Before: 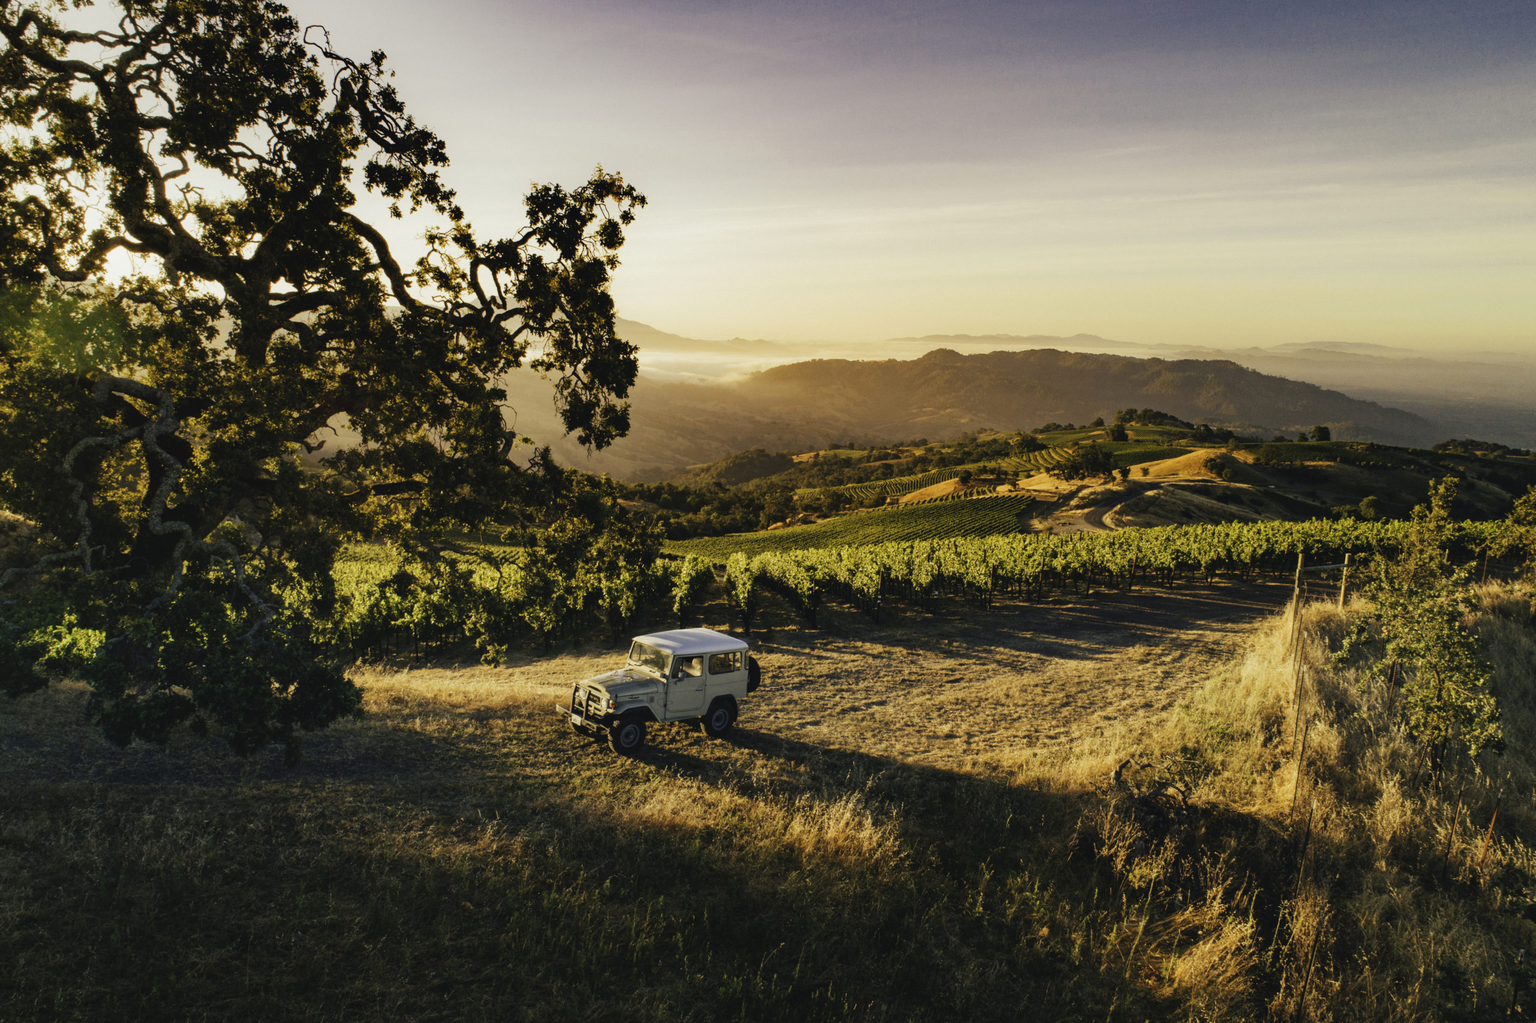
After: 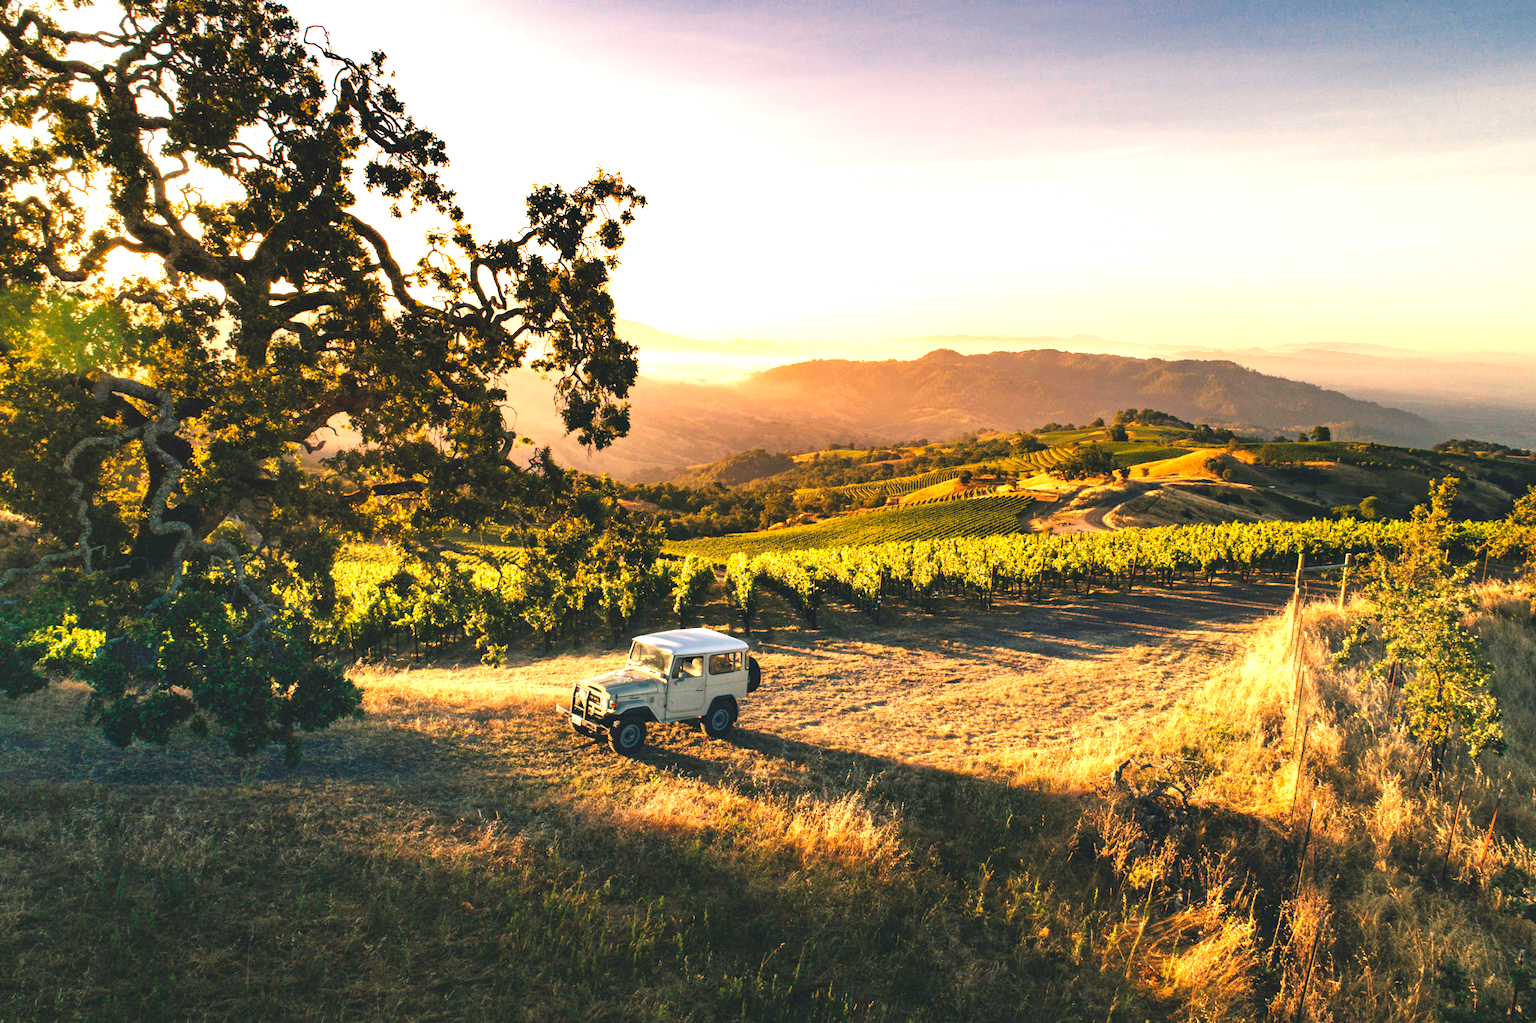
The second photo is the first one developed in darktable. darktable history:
exposure: exposure 0.945 EV, compensate exposure bias true, compensate highlight preservation false
